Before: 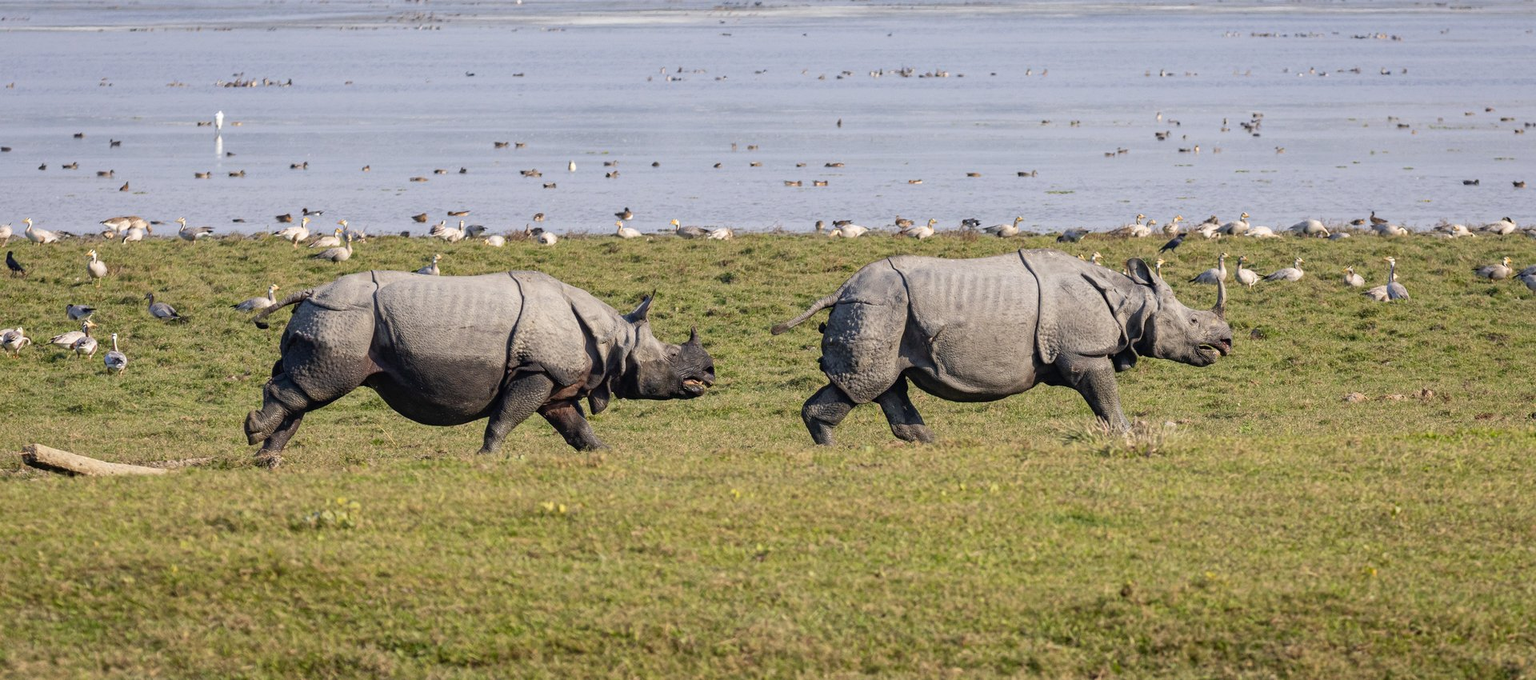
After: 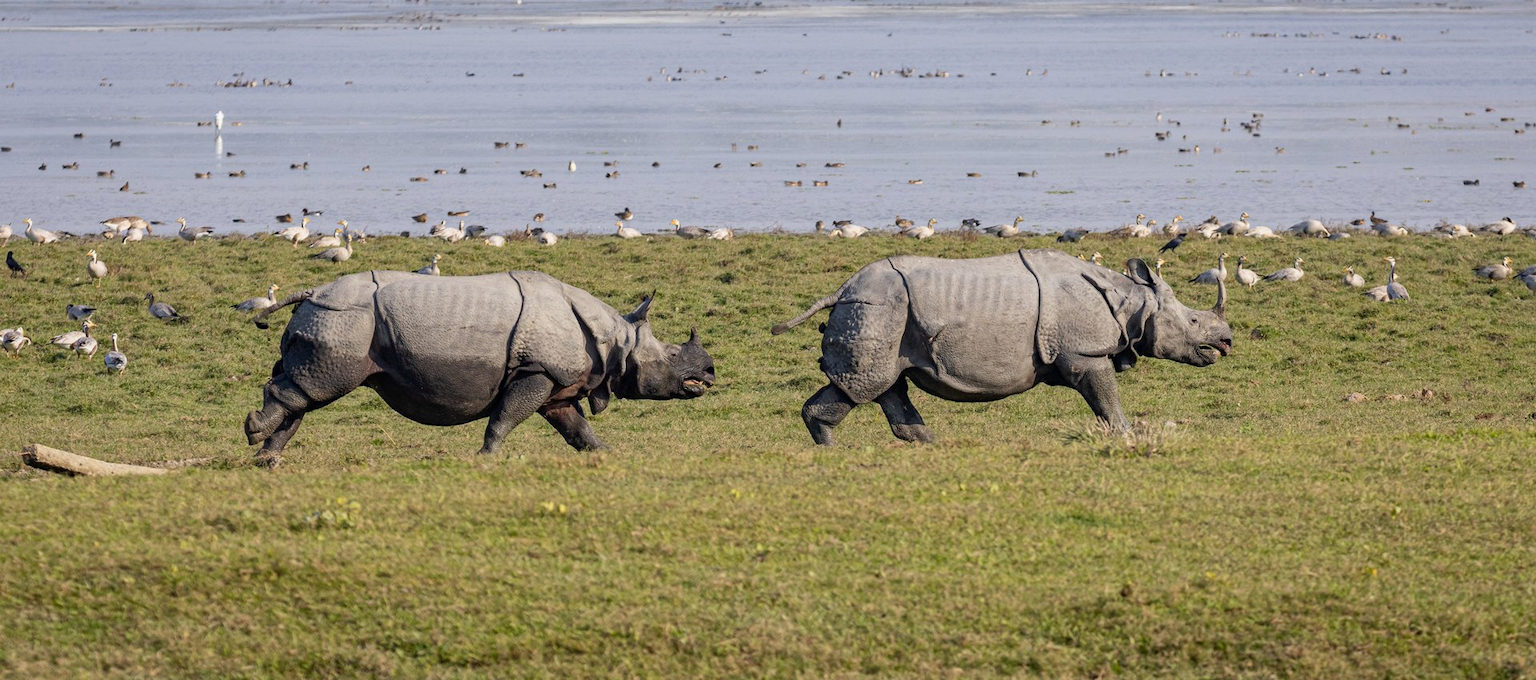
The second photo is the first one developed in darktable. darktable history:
exposure: black level correction 0.002, exposure -0.105 EV, compensate exposure bias true, compensate highlight preservation false
